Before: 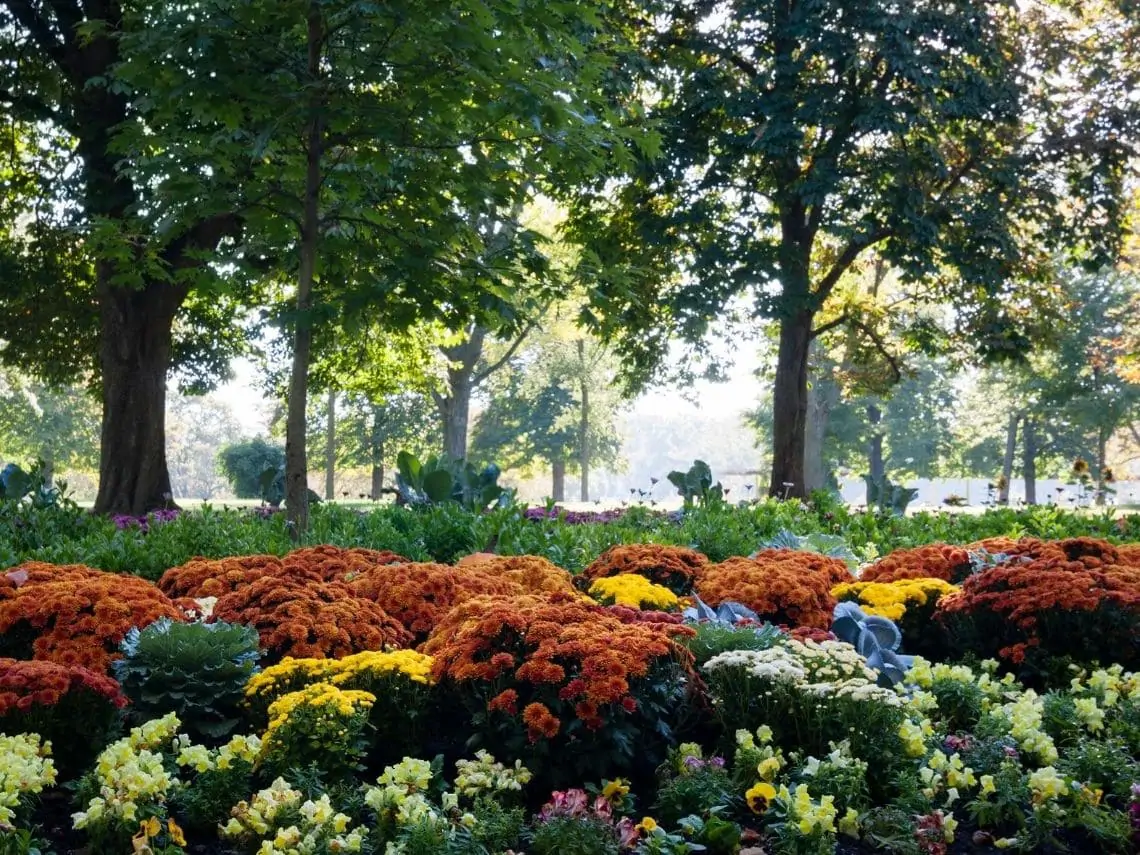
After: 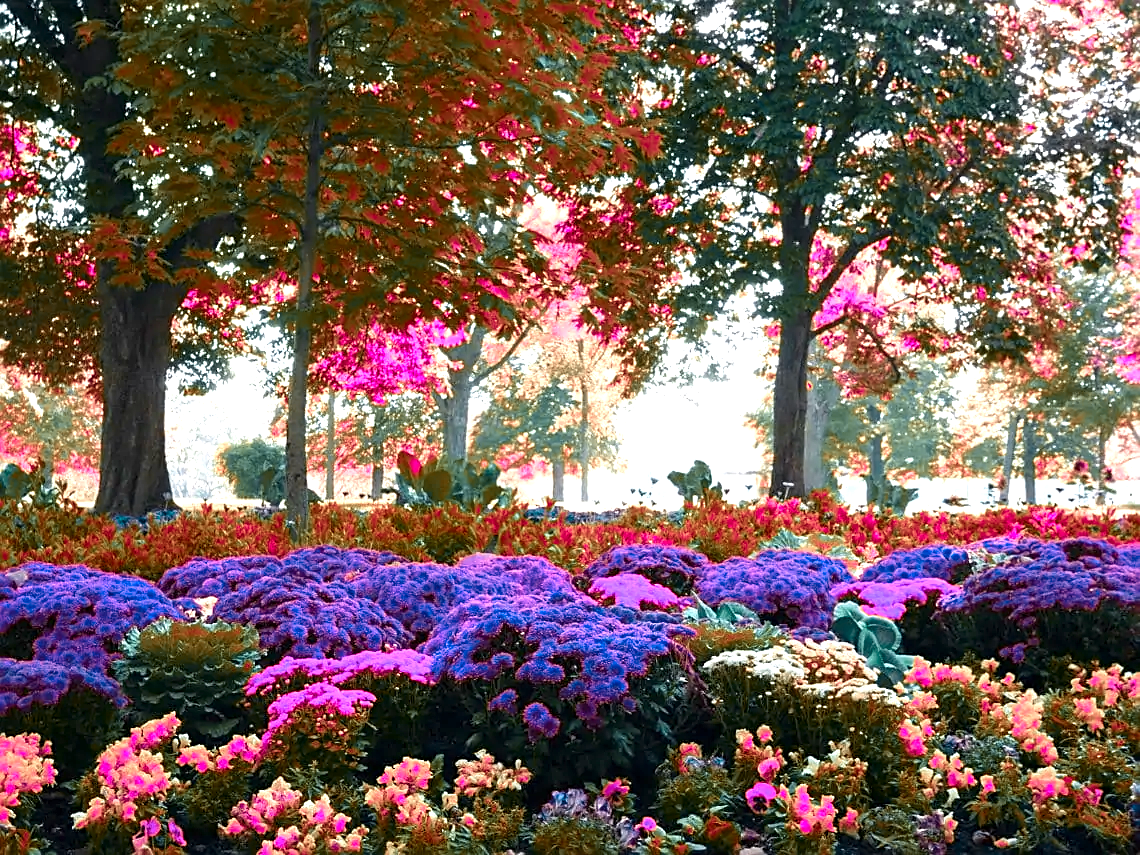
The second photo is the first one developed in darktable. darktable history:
exposure: exposure 1 EV, compensate highlight preservation false
sharpen: on, module defaults
color zones: curves: ch0 [(0.826, 0.353)]; ch1 [(0.242, 0.647) (0.889, 0.342)]; ch2 [(0.246, 0.089) (0.969, 0.068)]
